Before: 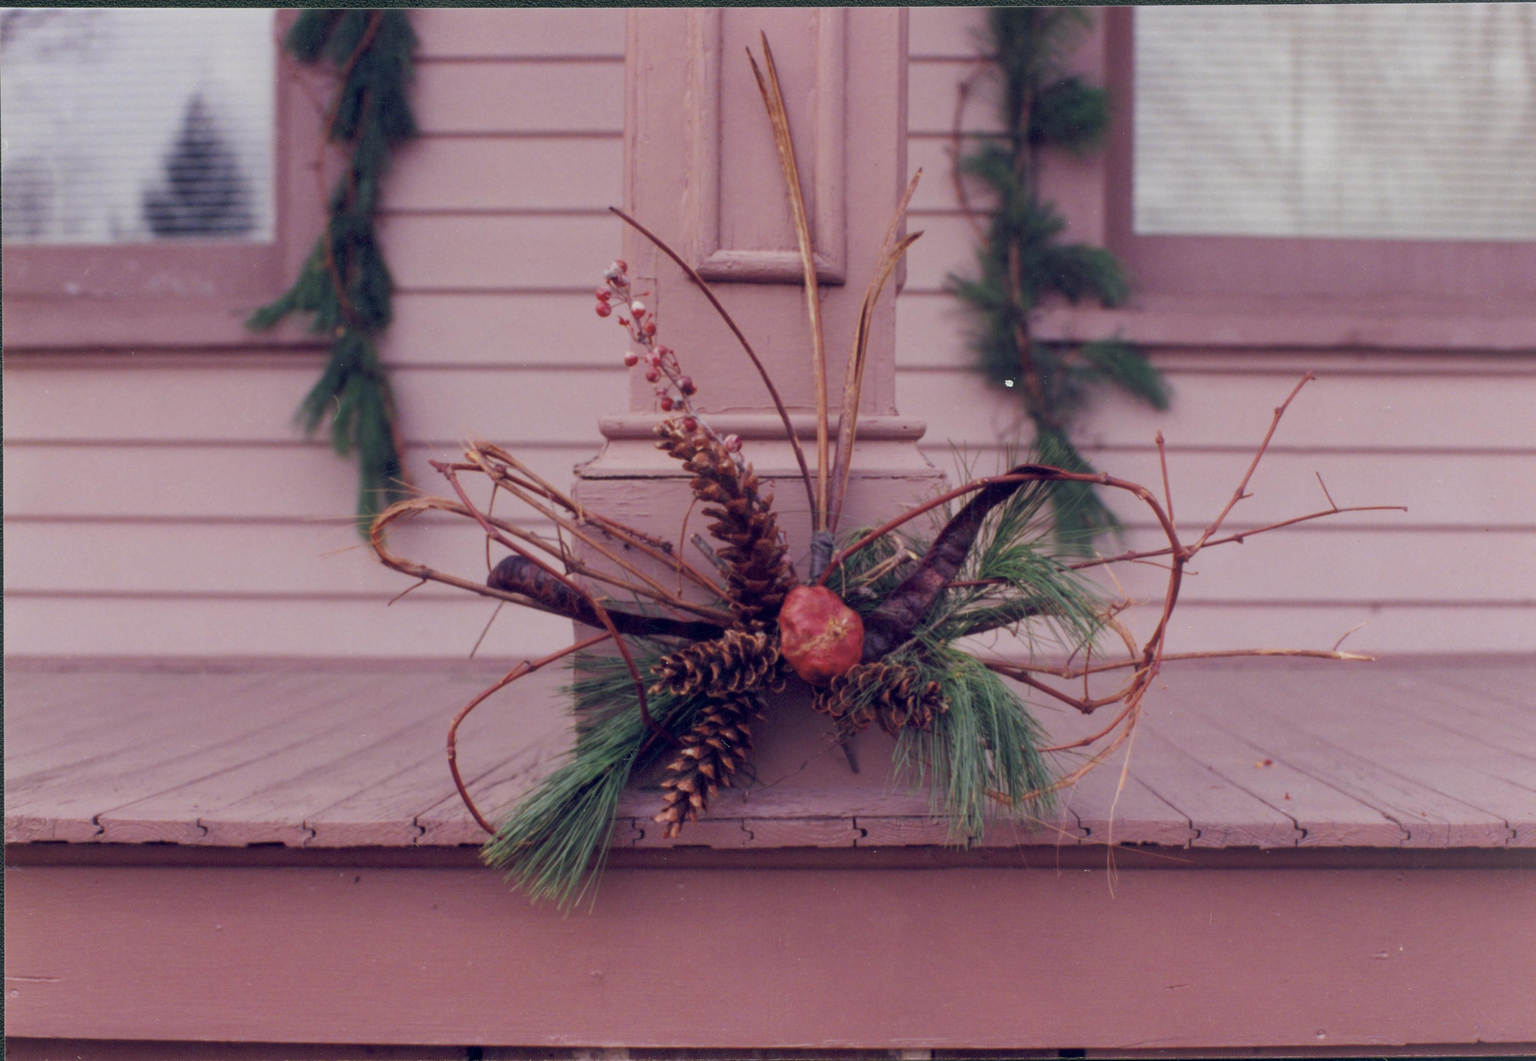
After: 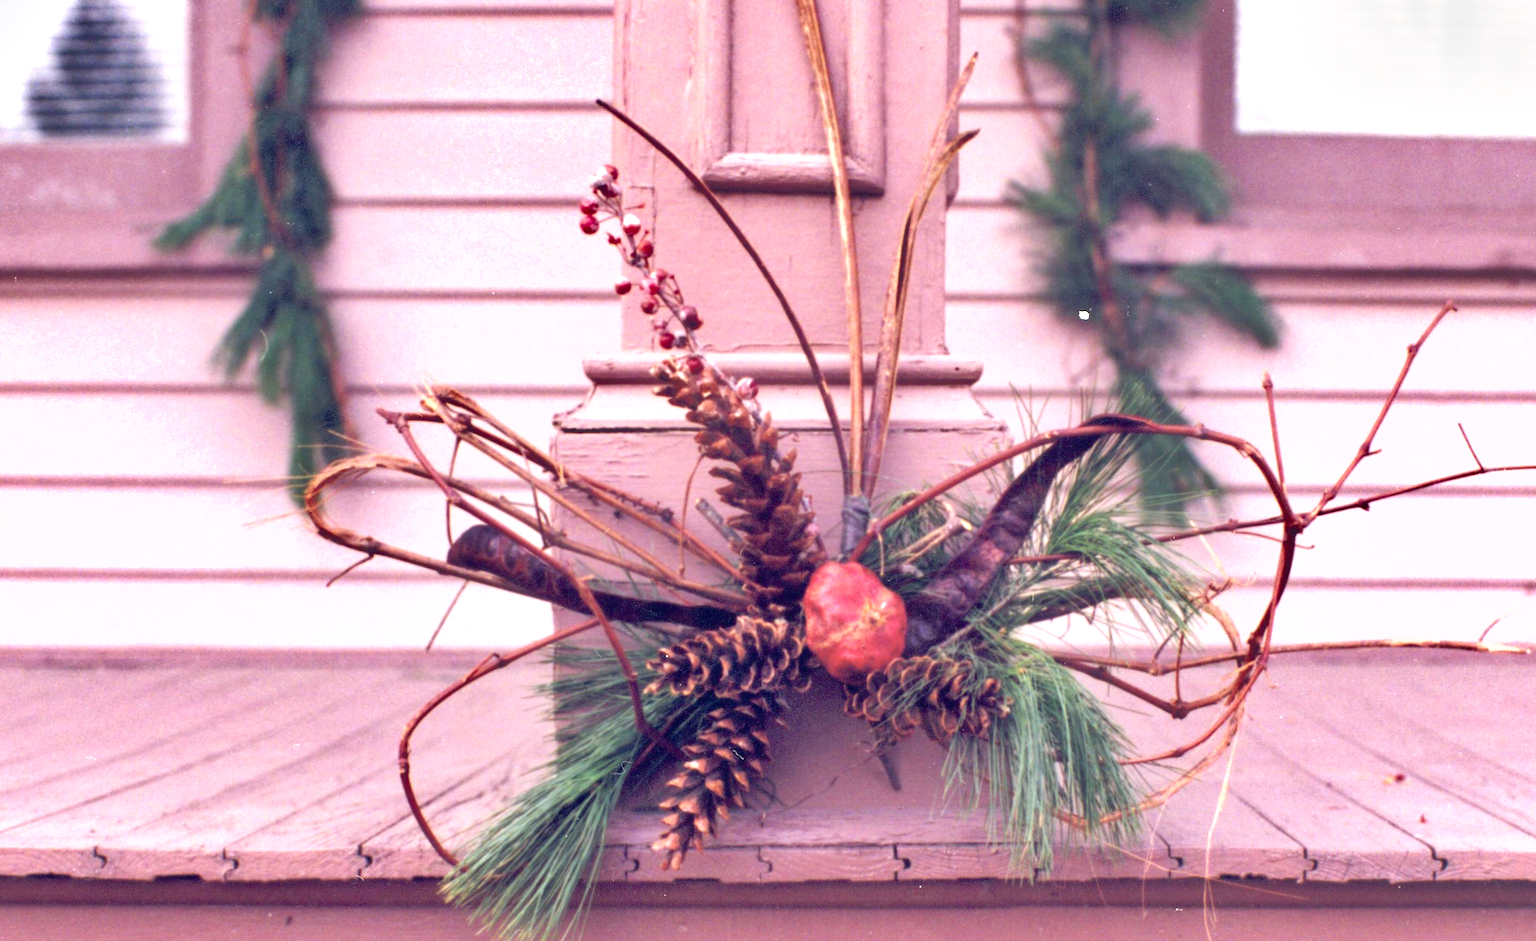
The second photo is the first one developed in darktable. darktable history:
crop: left 7.856%, top 11.836%, right 10.12%, bottom 15.387%
exposure: black level correction 0, exposure 1.55 EV, compensate exposure bias true, compensate highlight preservation false
shadows and highlights: soften with gaussian
